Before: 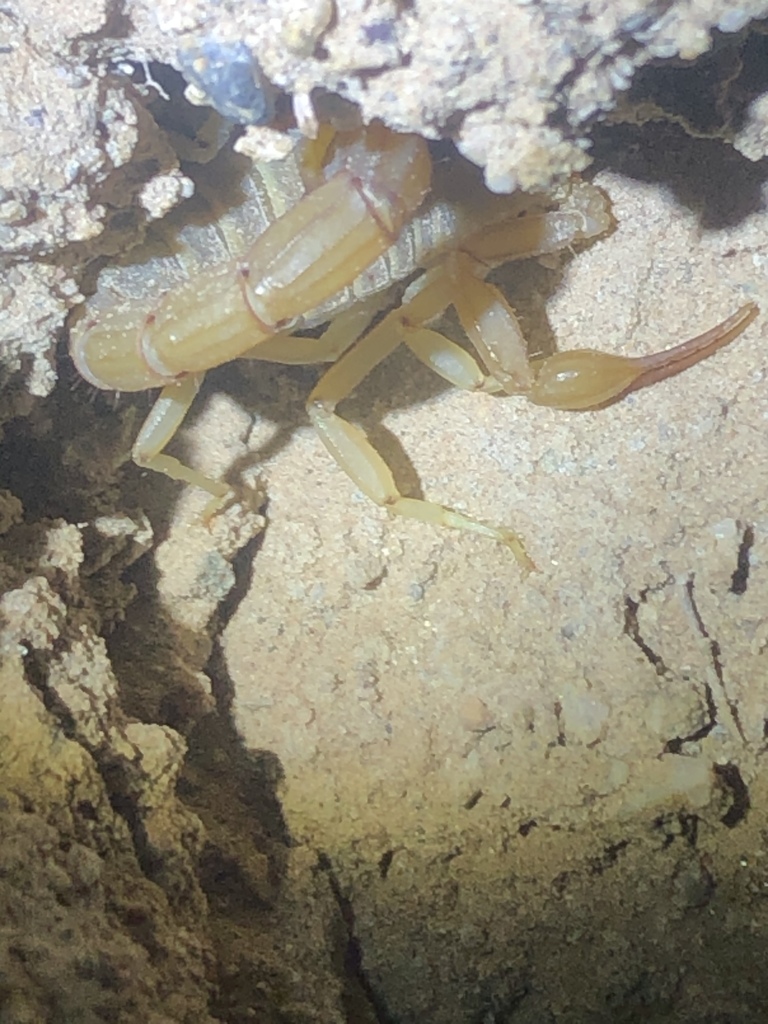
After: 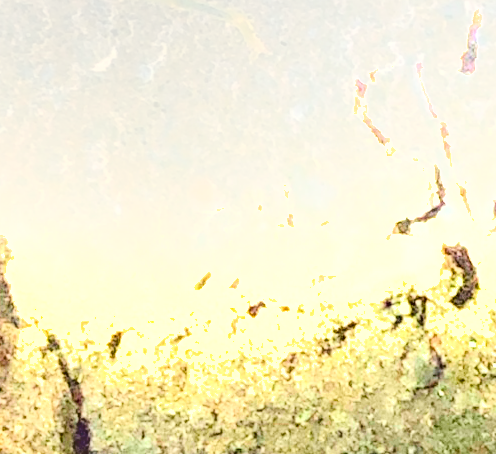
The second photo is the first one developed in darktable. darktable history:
local contrast: on, module defaults
contrast brightness saturation: contrast 0.239, brightness 0.089
levels: levels [0, 0.43, 0.984]
shadows and highlights: soften with gaussian
tone equalizer: -7 EV 0.146 EV, -6 EV 0.562 EV, -5 EV 1.14 EV, -4 EV 1.3 EV, -3 EV 1.13 EV, -2 EV 0.6 EV, -1 EV 0.168 EV, edges refinement/feathering 500, mask exposure compensation -1.57 EV, preserve details no
crop and rotate: left 35.384%, top 50.758%, bottom 4.841%
color balance rgb: perceptual saturation grading › global saturation 0.54%, perceptual saturation grading › highlights -16.928%, perceptual saturation grading › mid-tones 33.387%, perceptual saturation grading › shadows 50.585%, perceptual brilliance grading › global brilliance 11.335%, global vibrance 24.97%
exposure: black level correction 0, exposure 1.703 EV, compensate highlight preservation false
